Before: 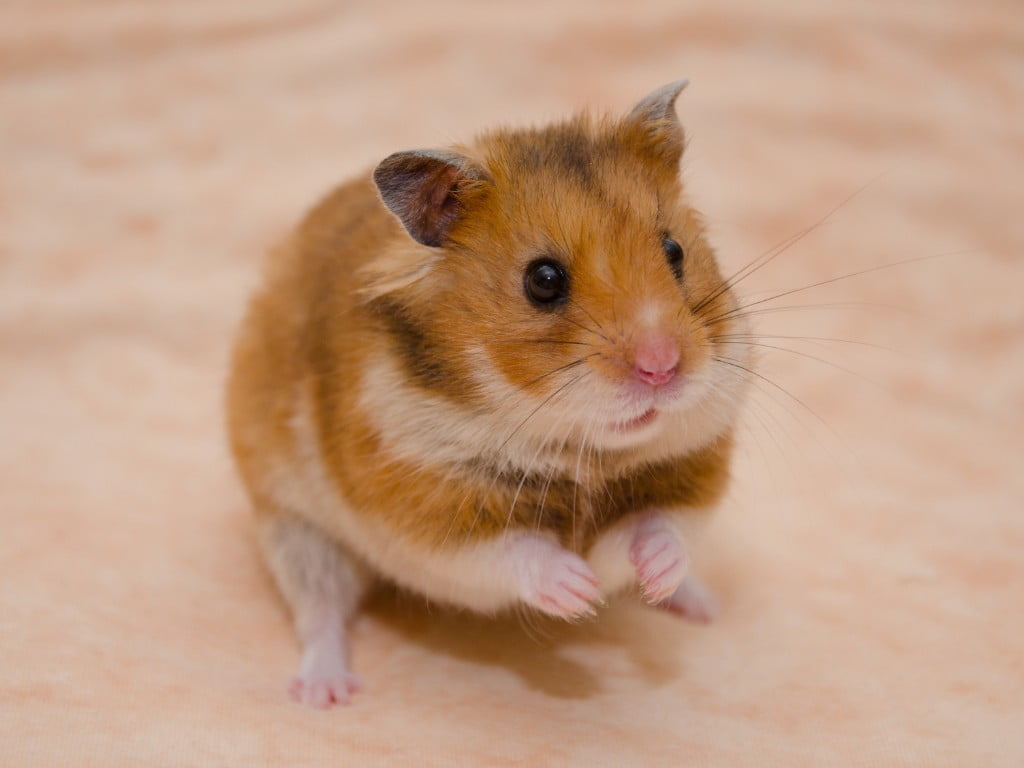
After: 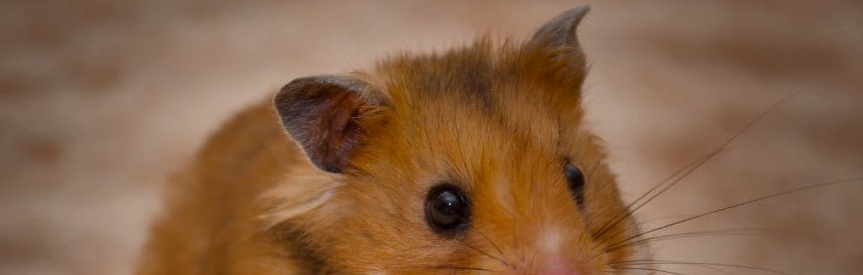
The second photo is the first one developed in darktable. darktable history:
tone equalizer: -8 EV 0.072 EV
shadows and highlights: radius 124.47, shadows 99.89, white point adjustment -2.92, highlights -98.06, highlights color adjustment 32.55%, soften with gaussian
crop and rotate: left 9.679%, top 9.699%, right 5.989%, bottom 54.463%
